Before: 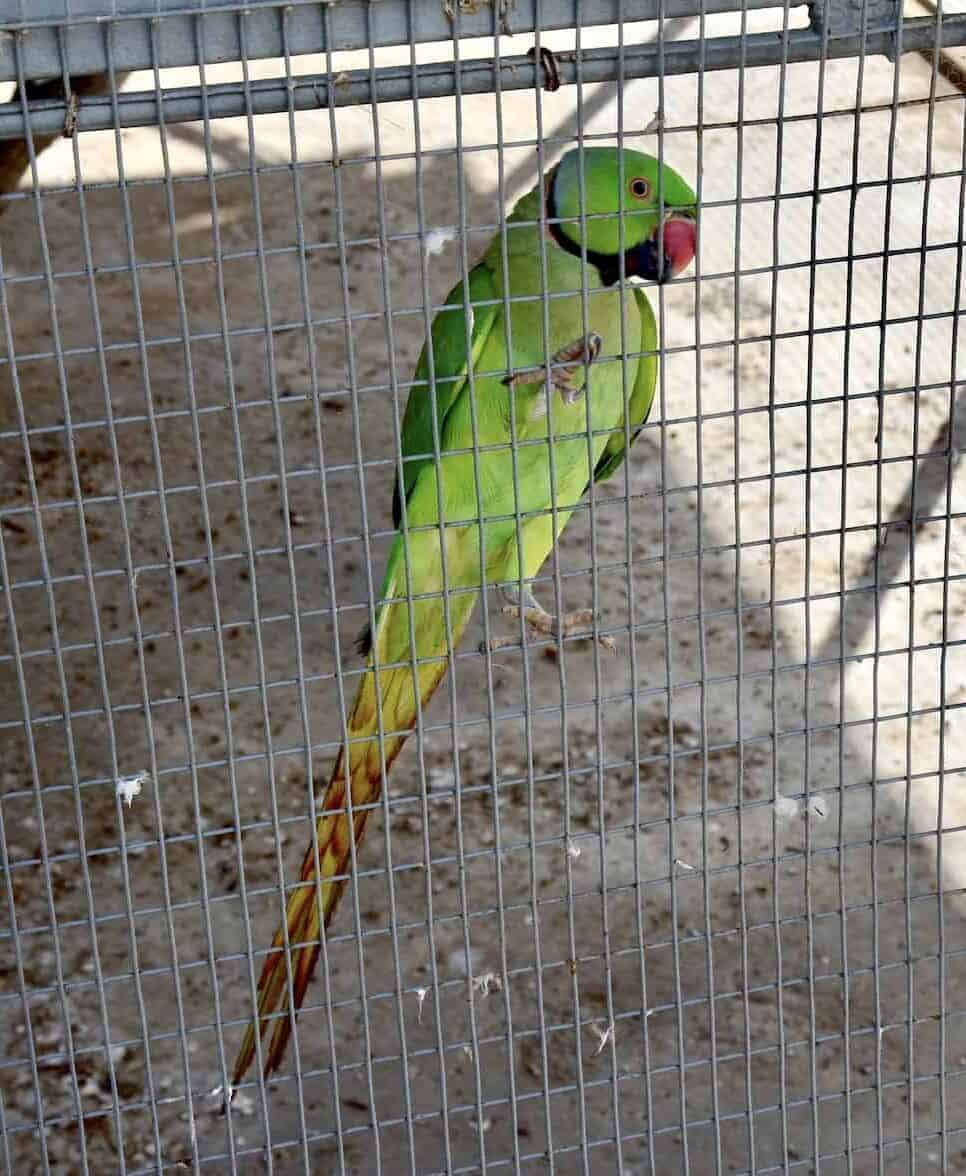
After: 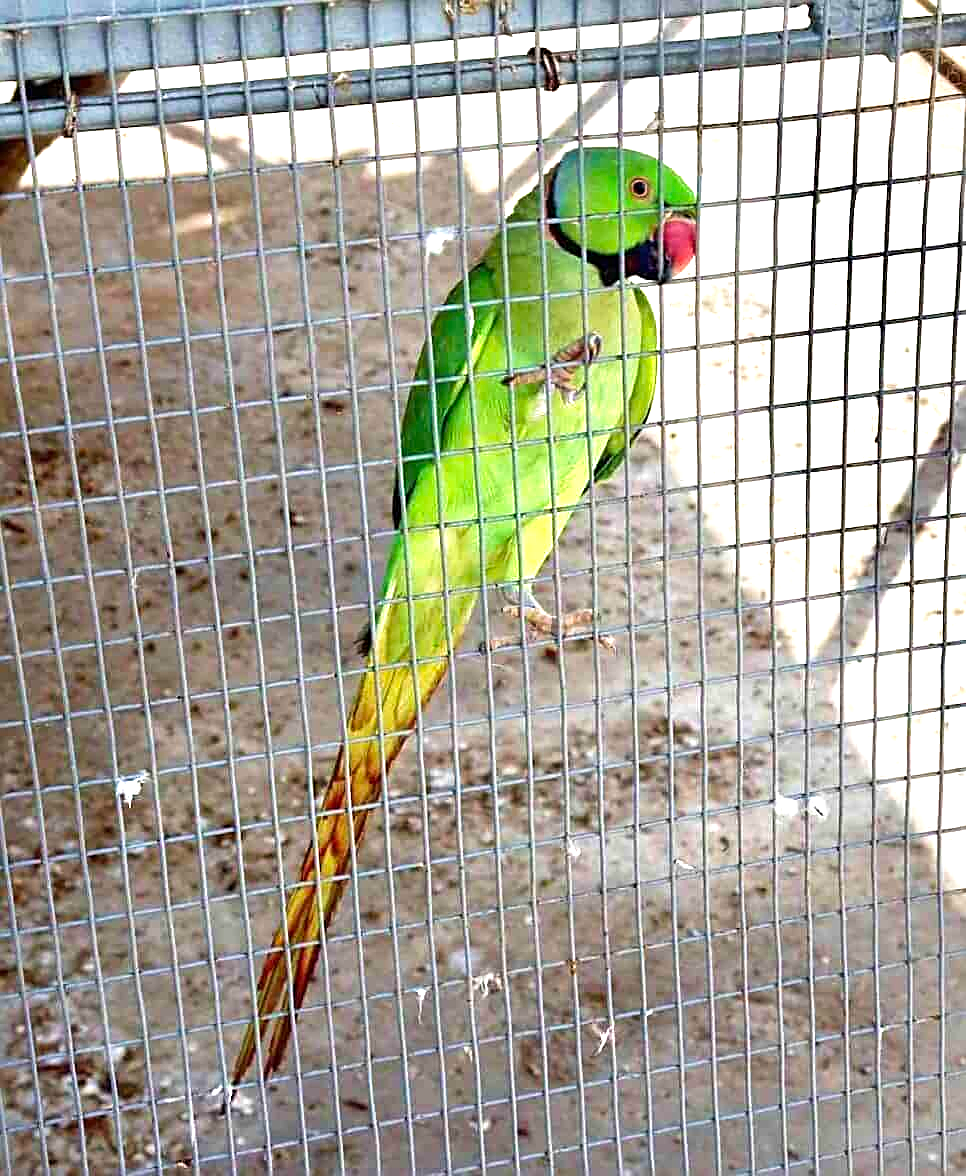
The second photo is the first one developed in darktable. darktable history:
sharpen: on, module defaults
velvia: on, module defaults
exposure: black level correction 0, exposure 1.105 EV, compensate exposure bias true, compensate highlight preservation false
